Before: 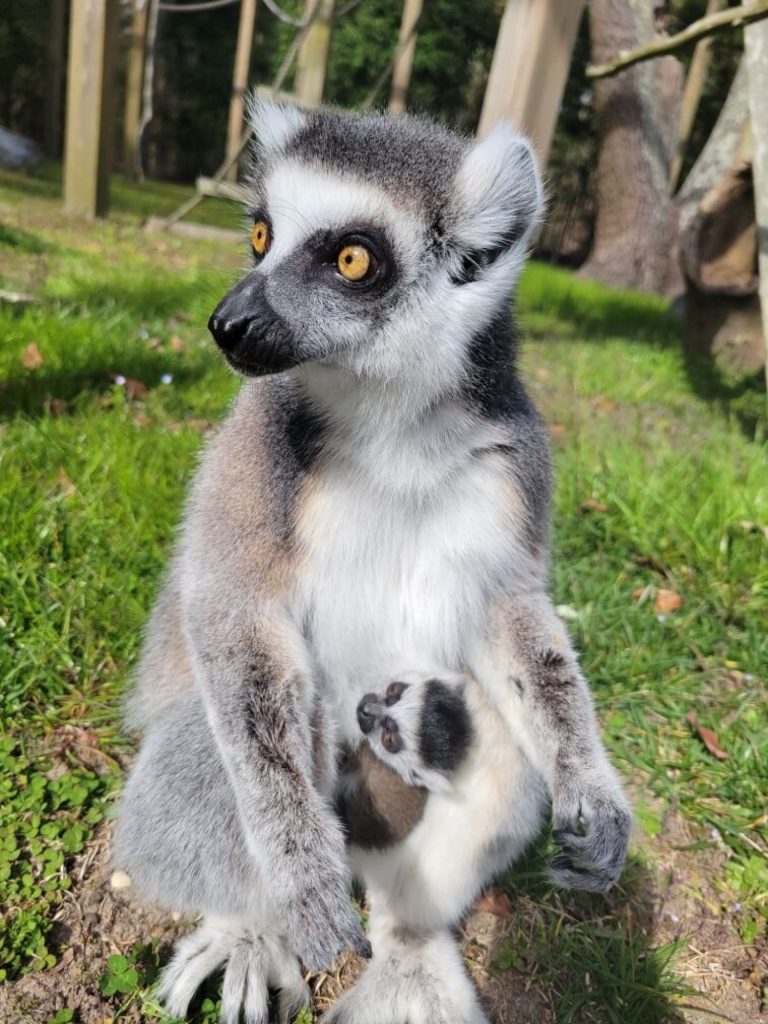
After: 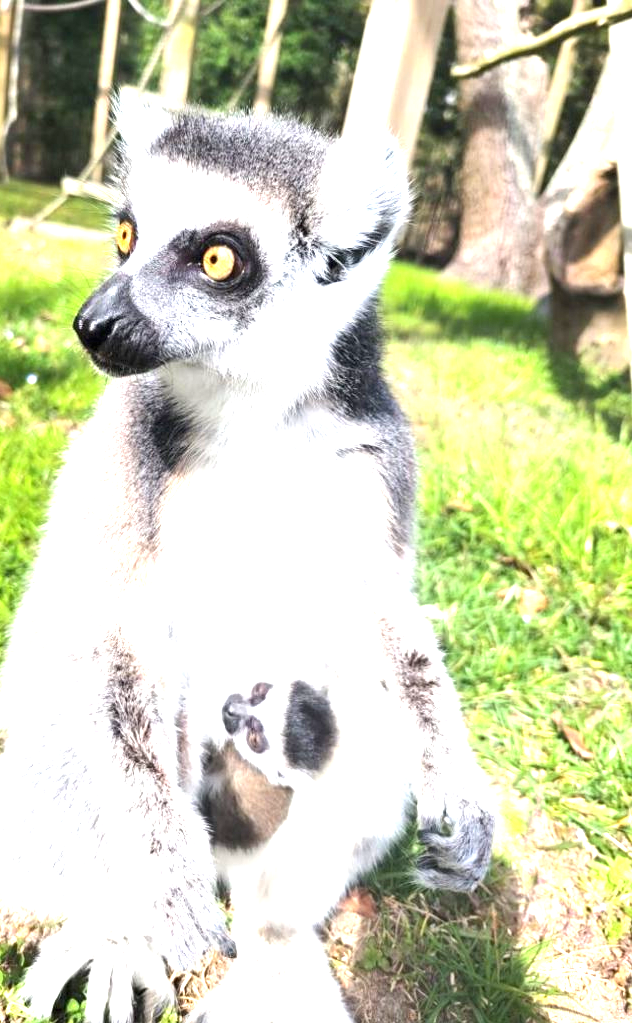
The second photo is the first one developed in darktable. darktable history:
exposure: black level correction 0, exposure 1.9 EV, compensate highlight preservation false
crop: left 17.582%, bottom 0.031%
